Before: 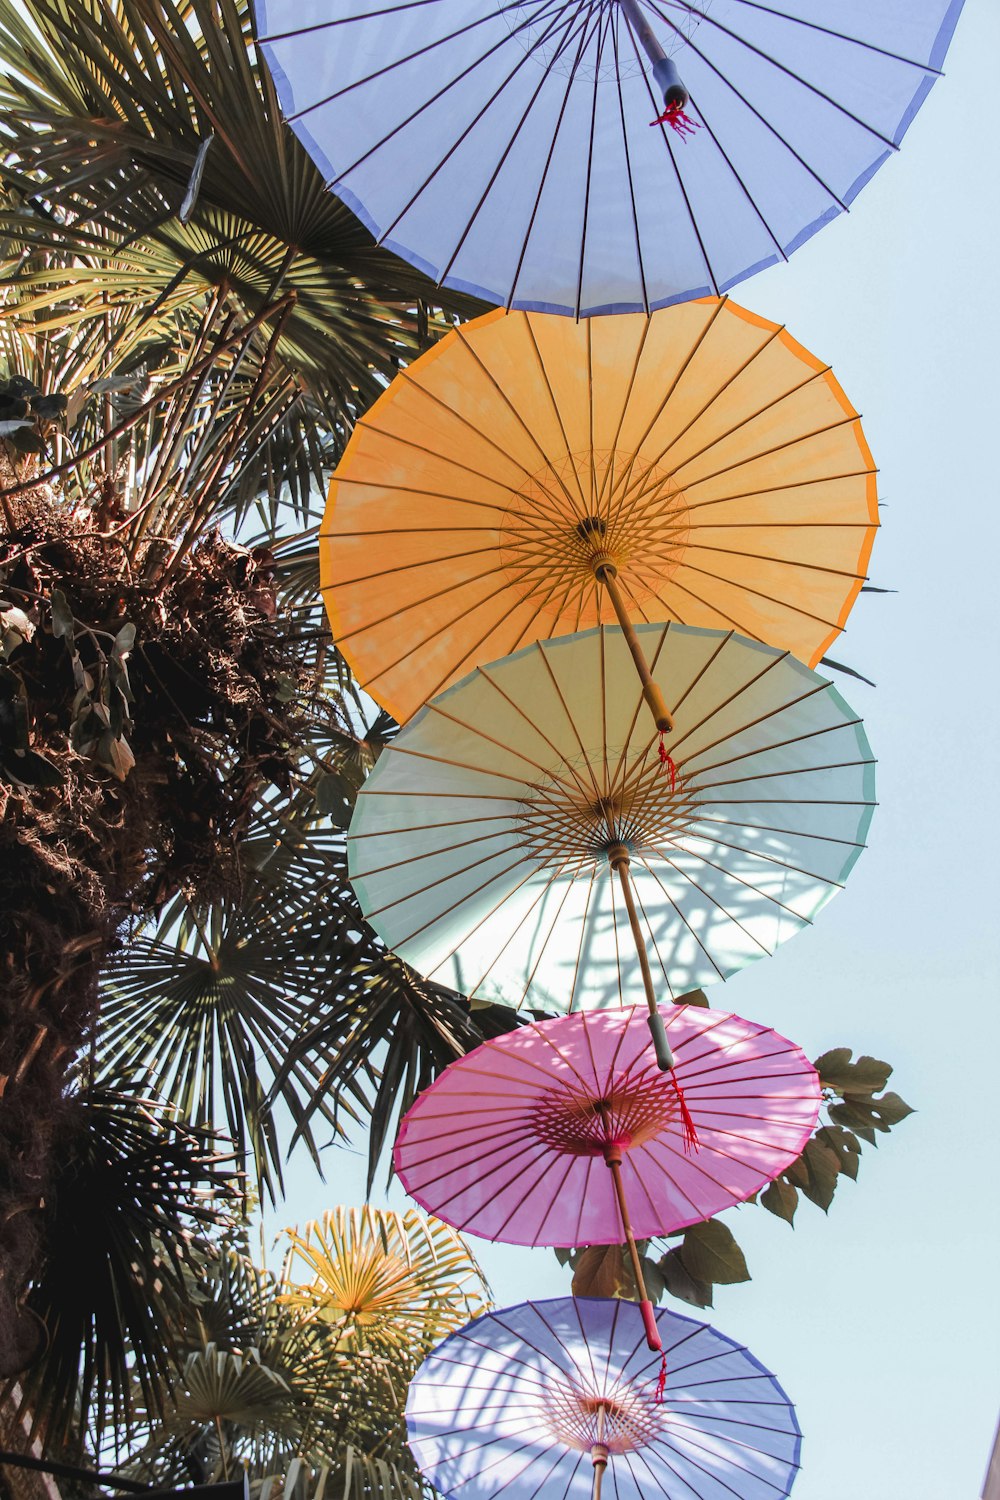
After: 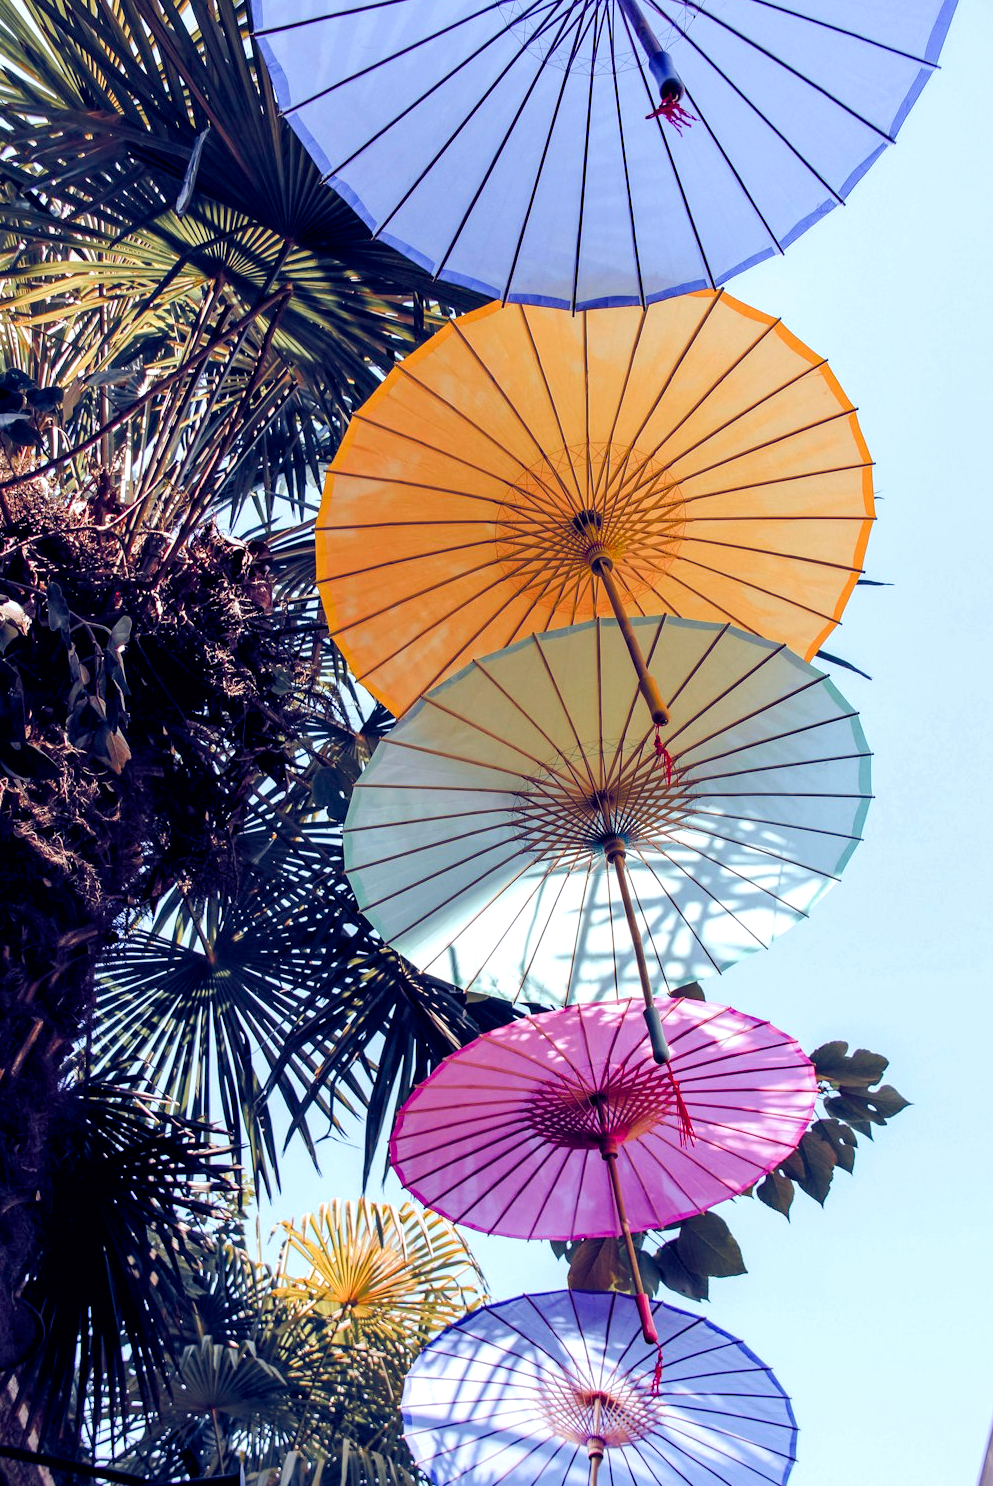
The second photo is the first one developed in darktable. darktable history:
crop: left 0.434%, top 0.485%, right 0.244%, bottom 0.386%
color balance rgb: shadows lift › luminance -41.13%, shadows lift › chroma 14.13%, shadows lift › hue 260°, power › luminance -3.76%, power › chroma 0.56%, power › hue 40.37°, highlights gain › luminance 16.81%, highlights gain › chroma 2.94%, highlights gain › hue 260°, global offset › luminance -0.29%, global offset › chroma 0.31%, global offset › hue 260°, perceptual saturation grading › global saturation 20%, perceptual saturation grading › highlights -13.92%, perceptual saturation grading › shadows 50%
